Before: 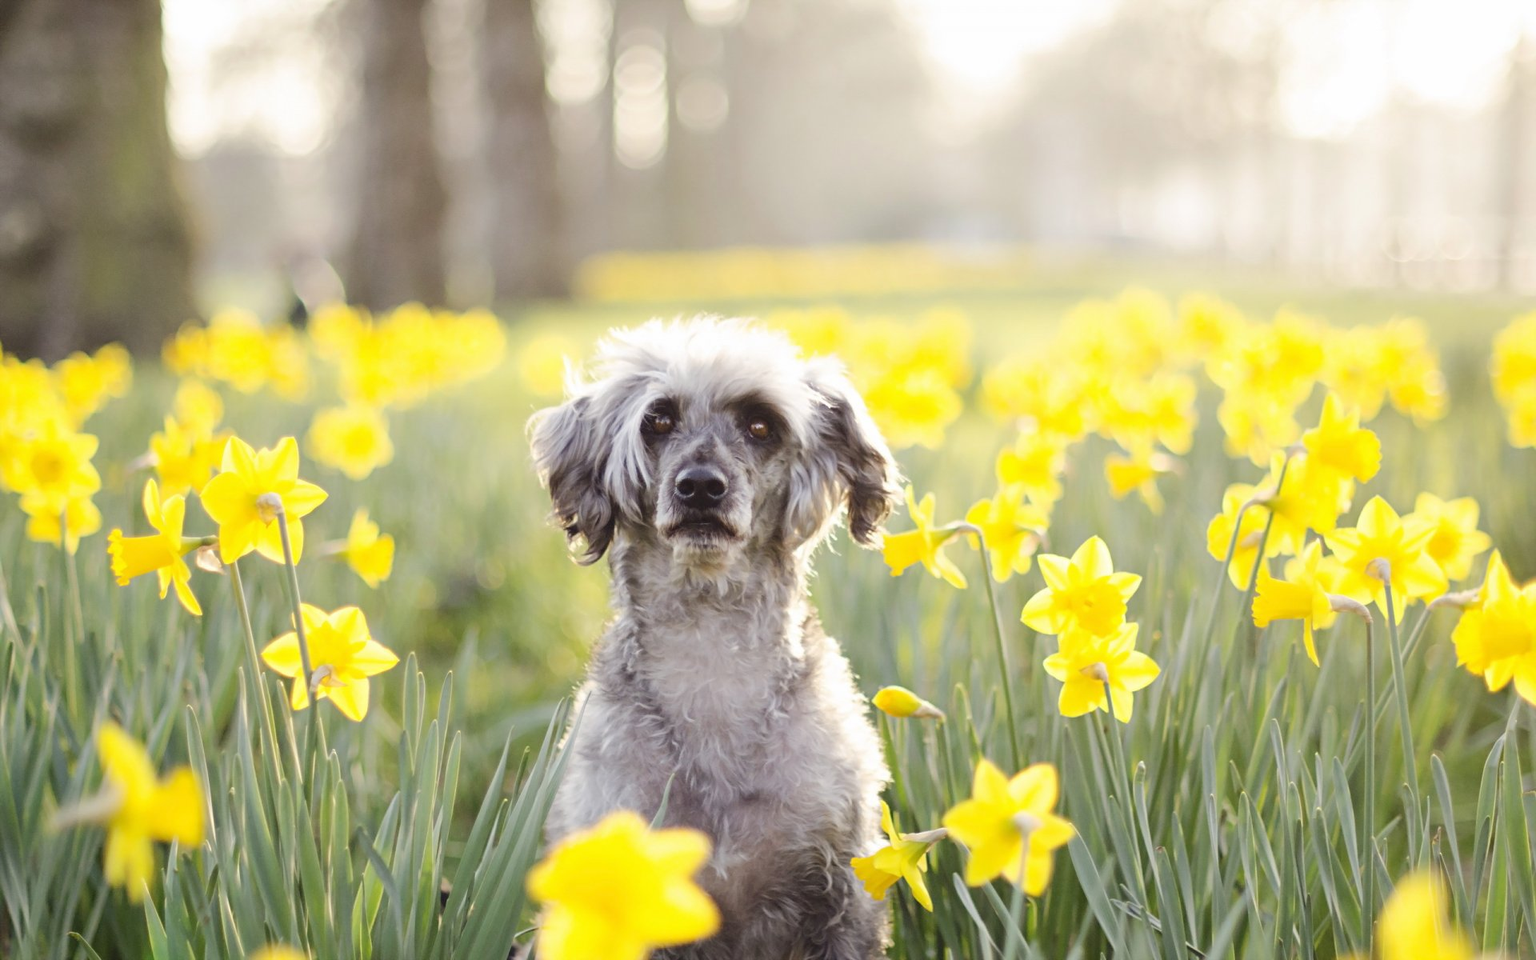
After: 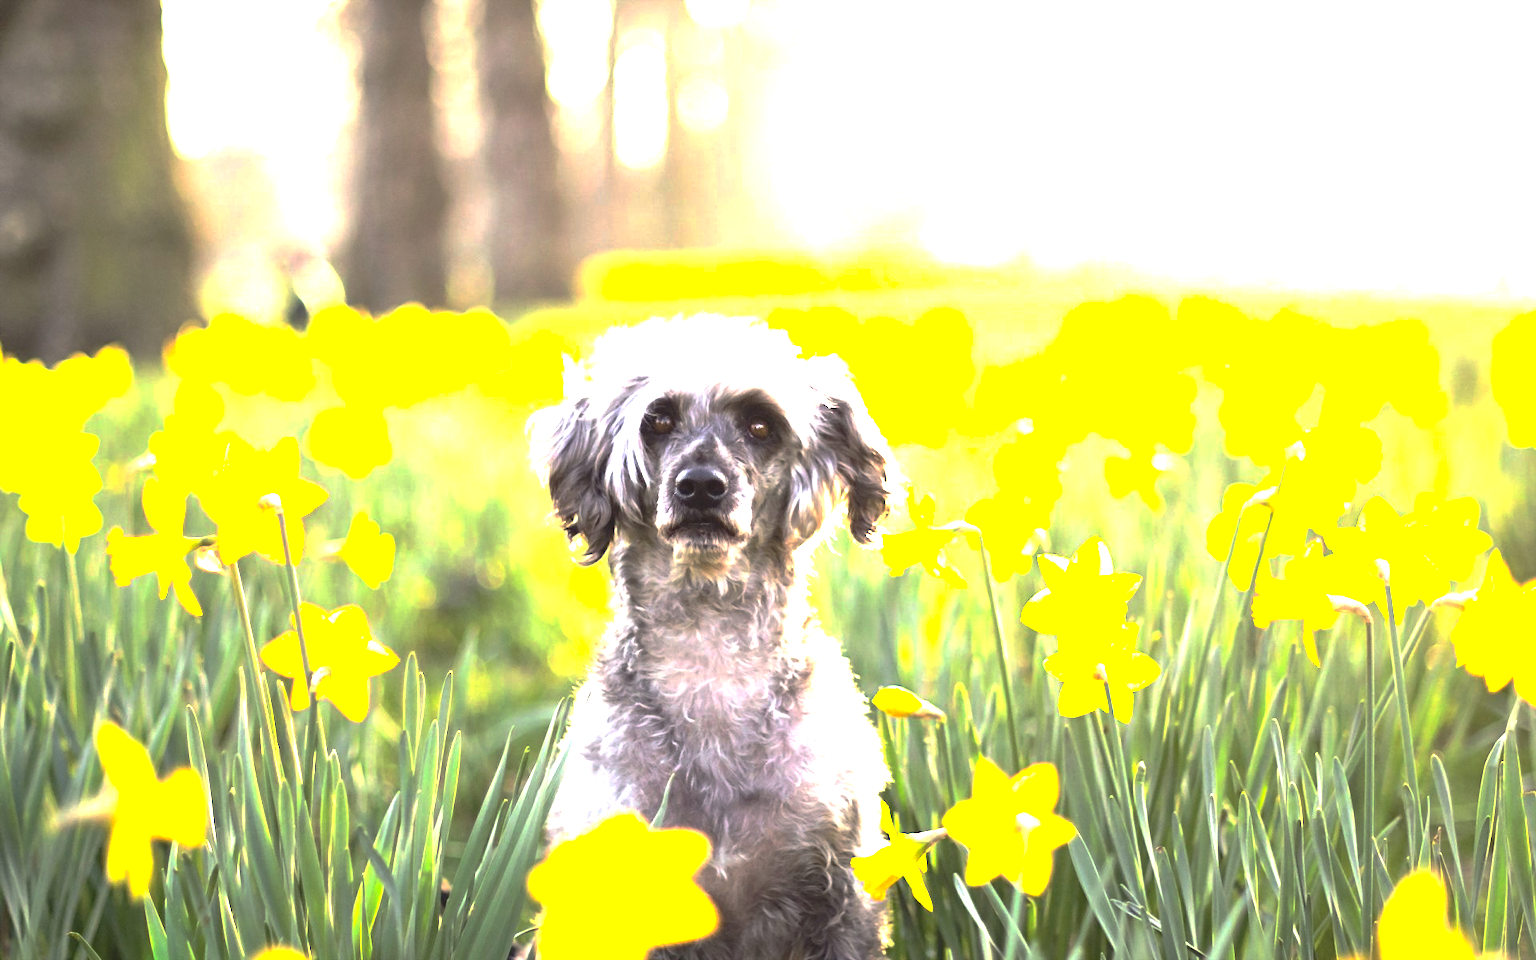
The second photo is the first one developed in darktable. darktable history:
contrast brightness saturation: contrast 0.084, saturation 0.018
base curve: curves: ch0 [(0, 0) (0.826, 0.587) (1, 1)], preserve colors none
exposure: black level correction 0, exposure 1.199 EV, compensate highlight preservation false
